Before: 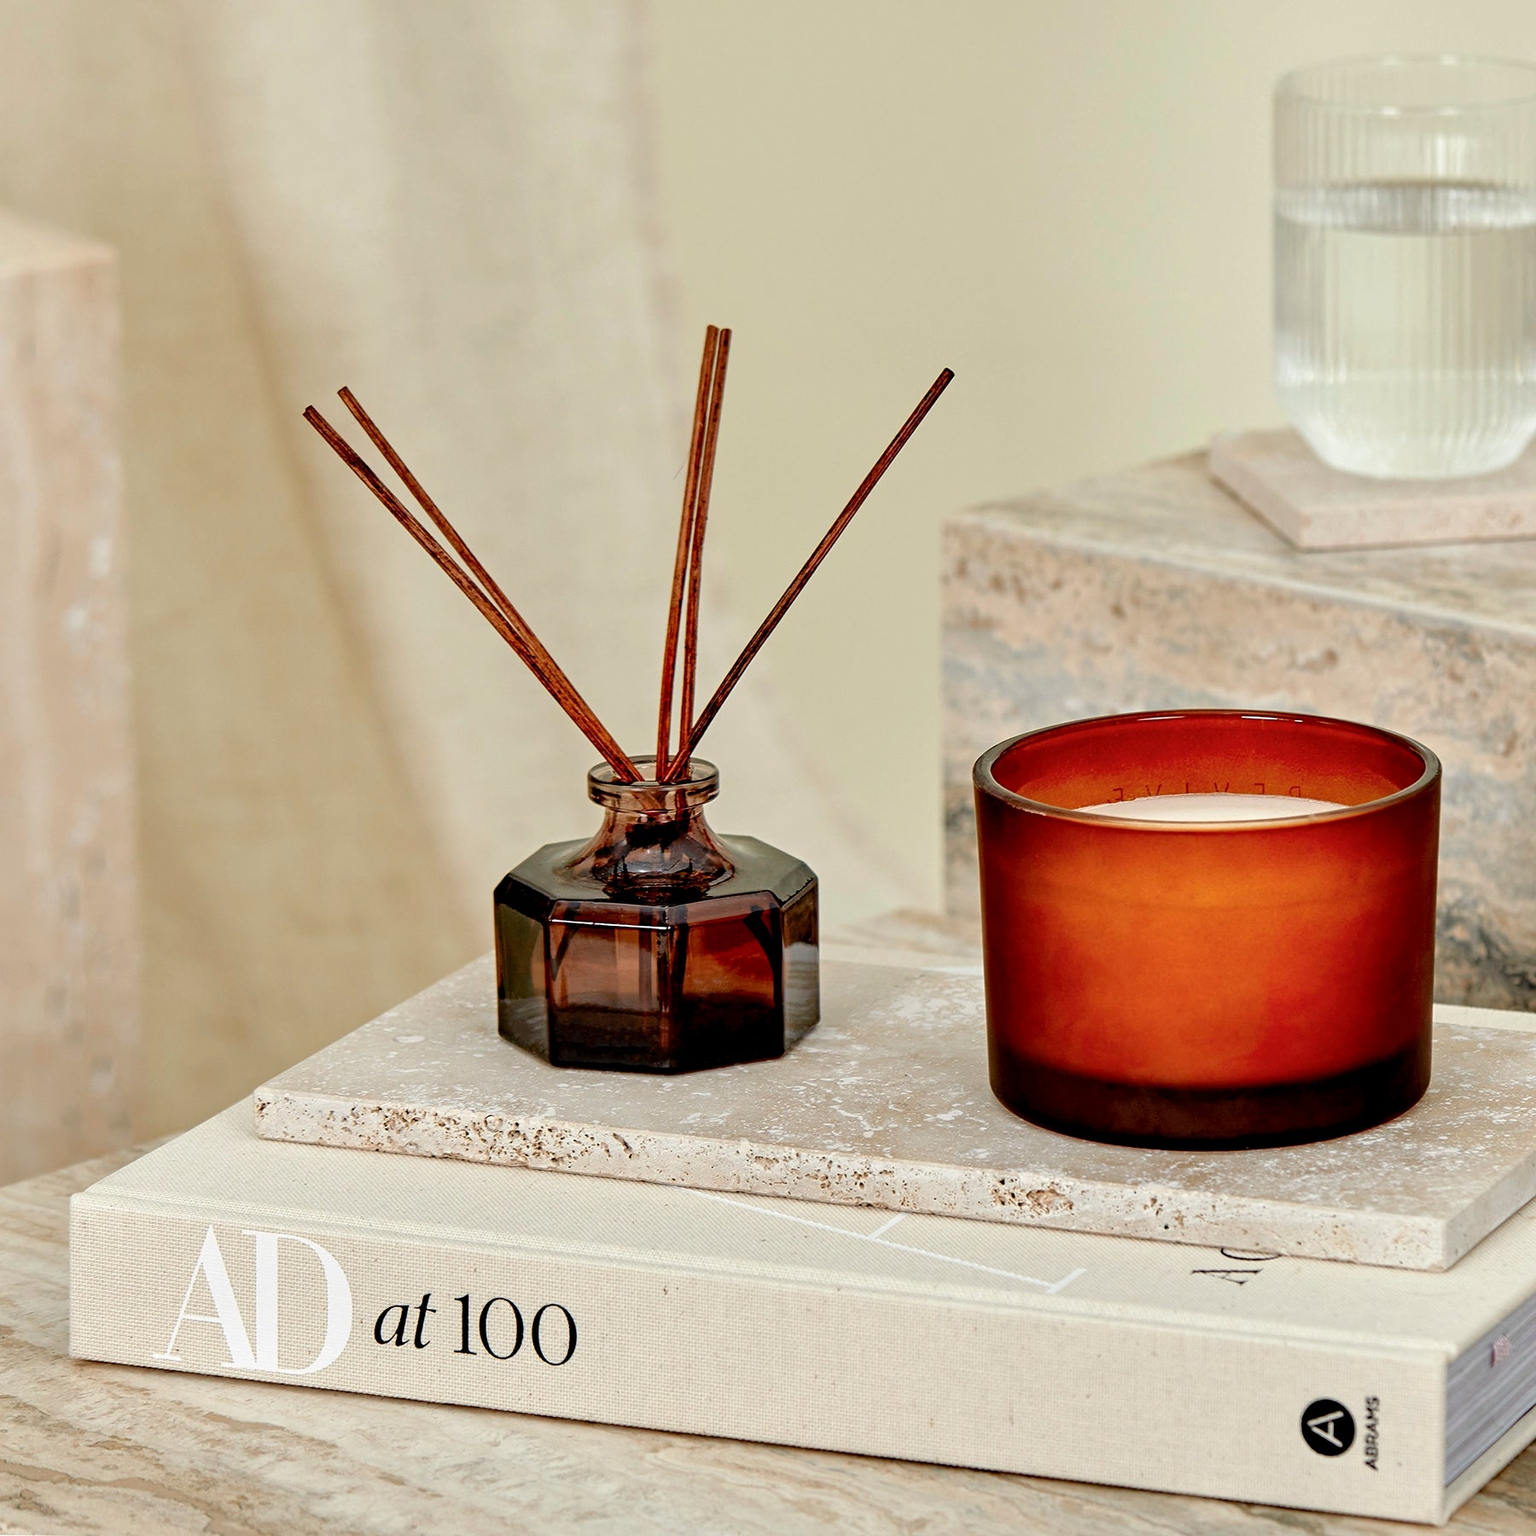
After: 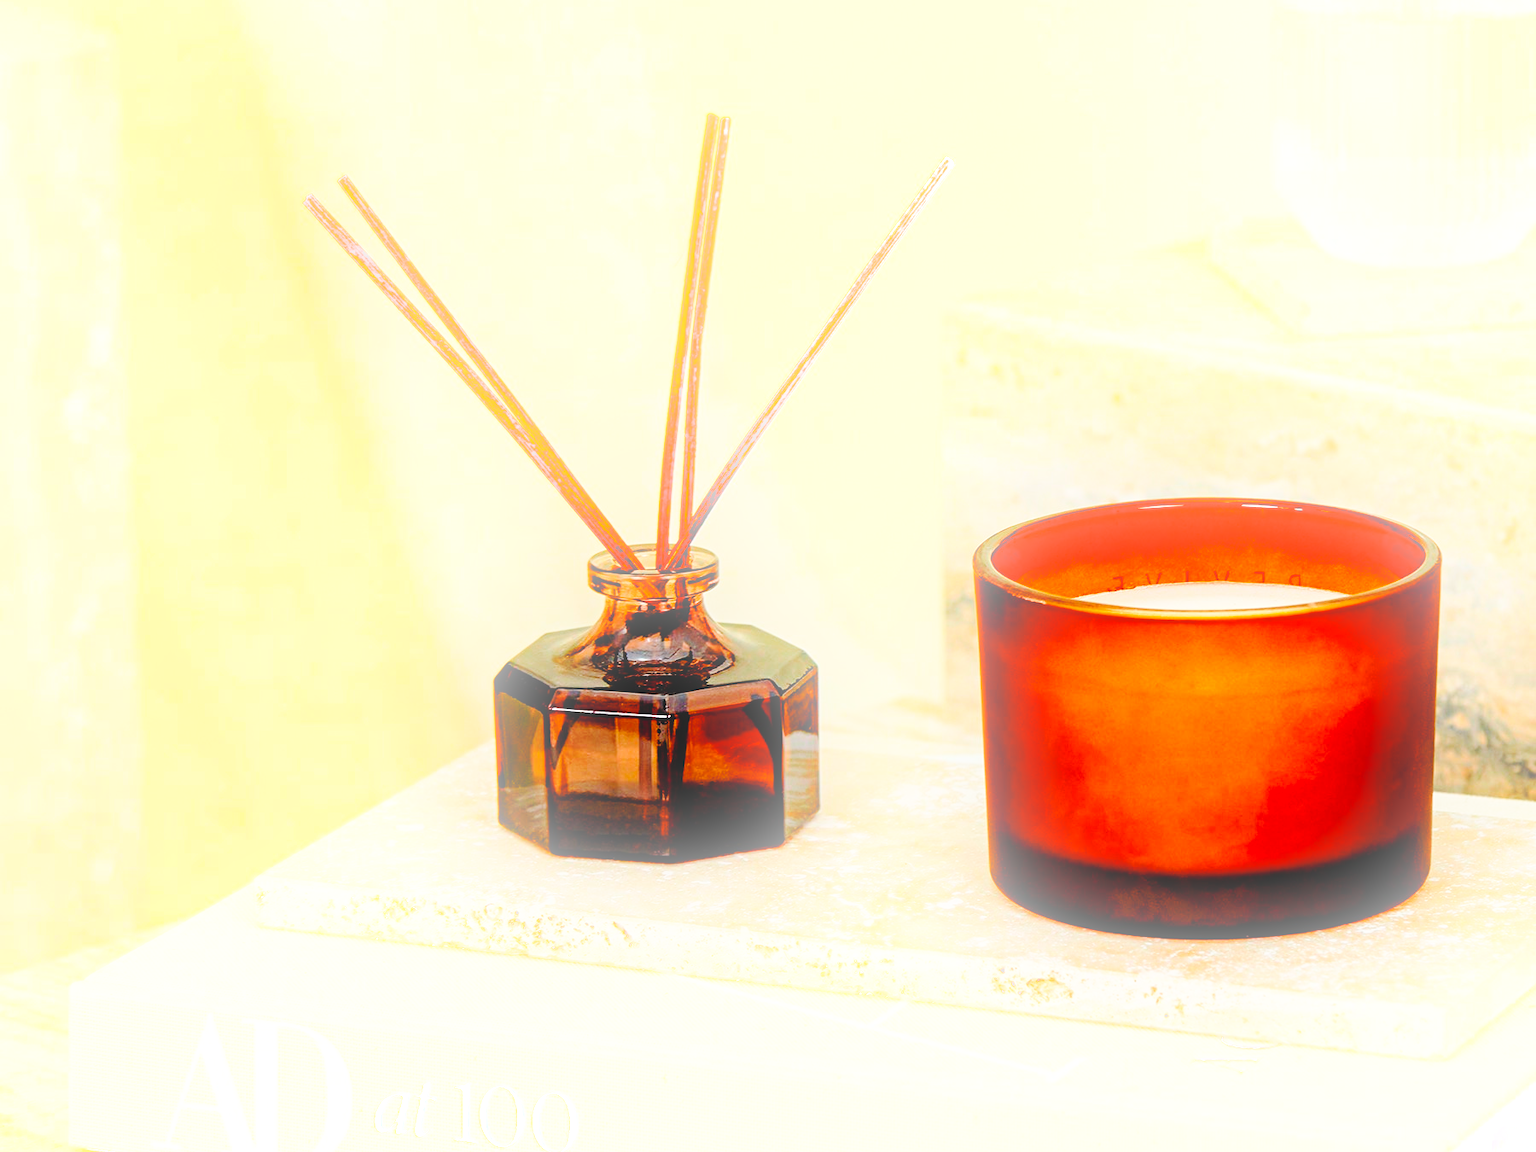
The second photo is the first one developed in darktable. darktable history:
color balance rgb: linear chroma grading › global chroma 15%, perceptual saturation grading › global saturation 30%
base curve: curves: ch0 [(0, 0) (0.028, 0.03) (0.121, 0.232) (0.46, 0.748) (0.859, 0.968) (1, 1)], preserve colors none
bloom: on, module defaults
crop: top 13.819%, bottom 11.169%
